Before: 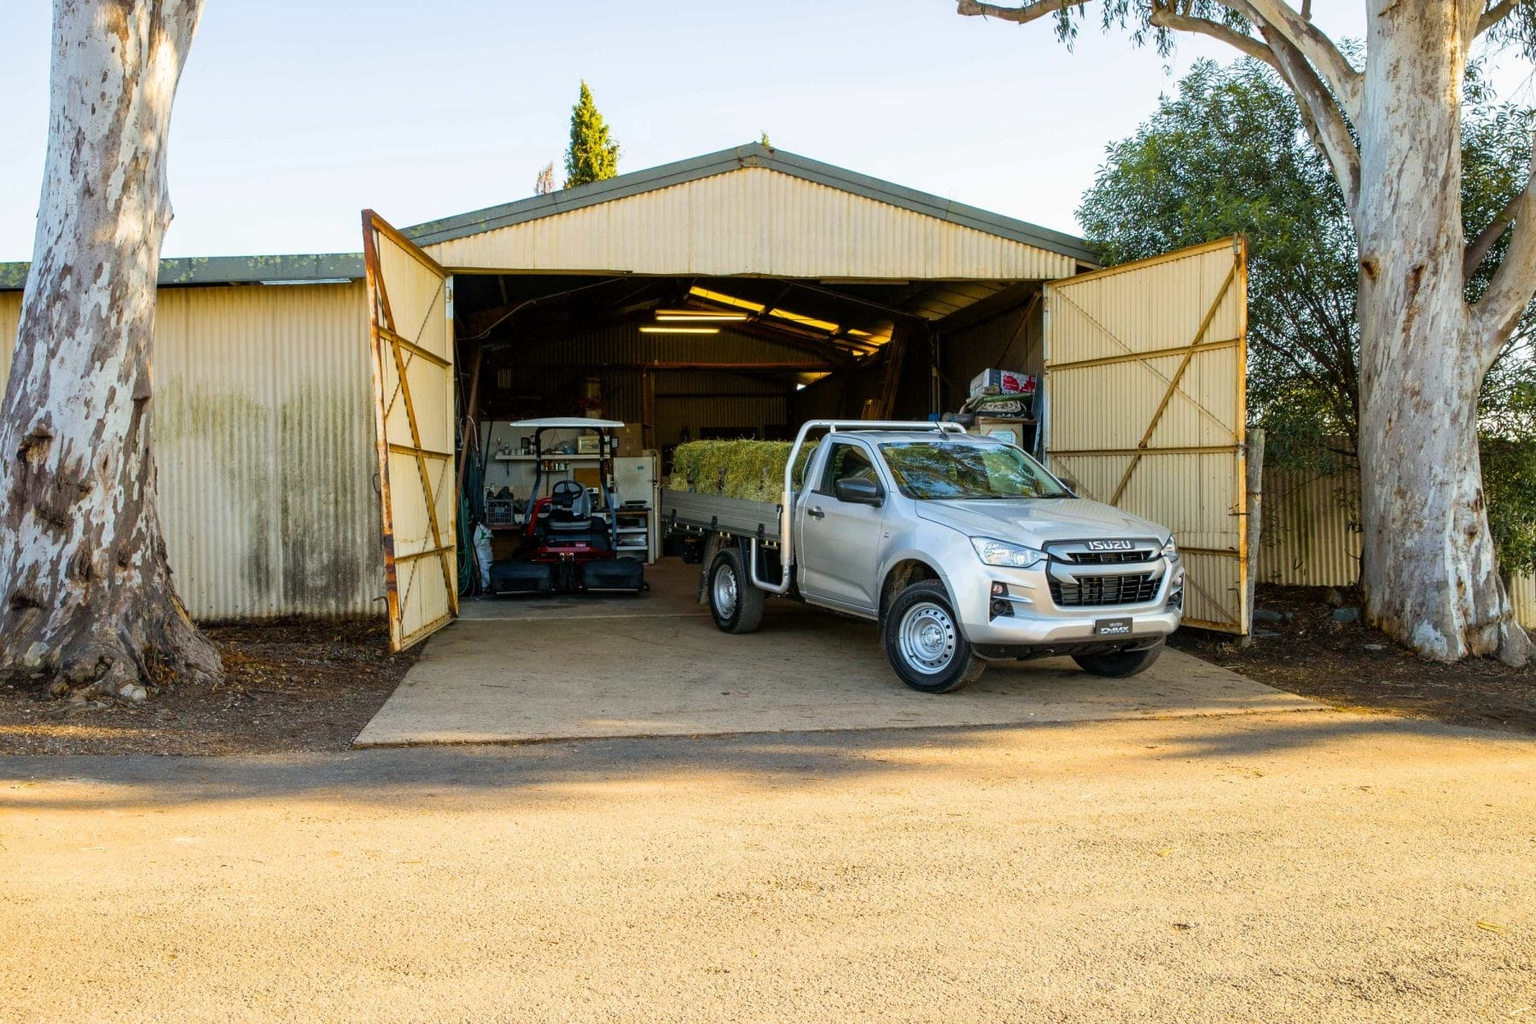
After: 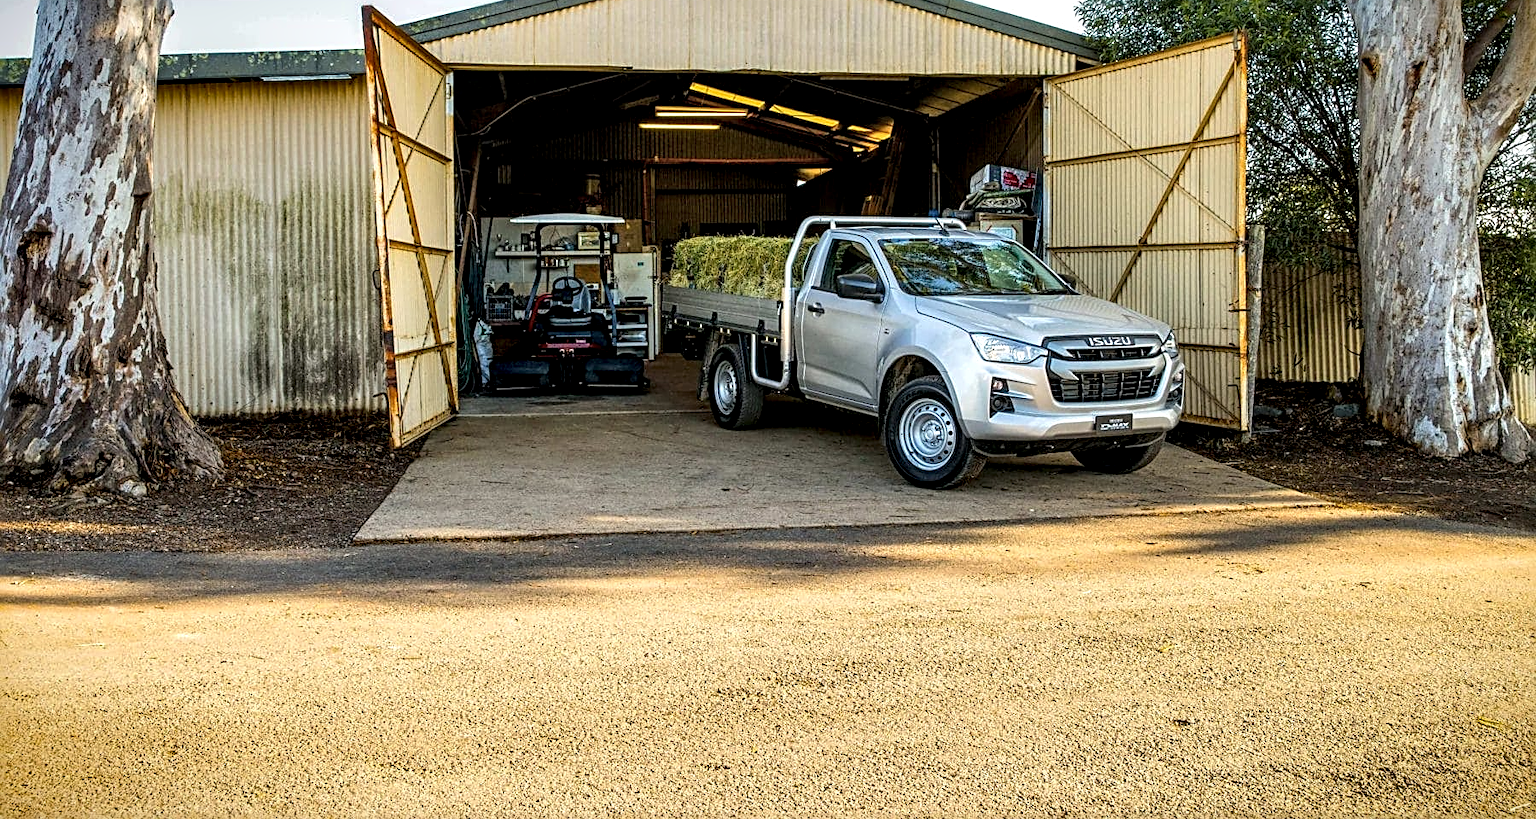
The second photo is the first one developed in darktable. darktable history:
crop and rotate: top 19.998%
shadows and highlights: soften with gaussian
vignetting: fall-off start 98.29%, fall-off radius 100%, brightness -1, saturation 0.5, width/height ratio 1.428
local contrast: highlights 60%, shadows 60%, detail 160%
sharpen: radius 2.531, amount 0.628
